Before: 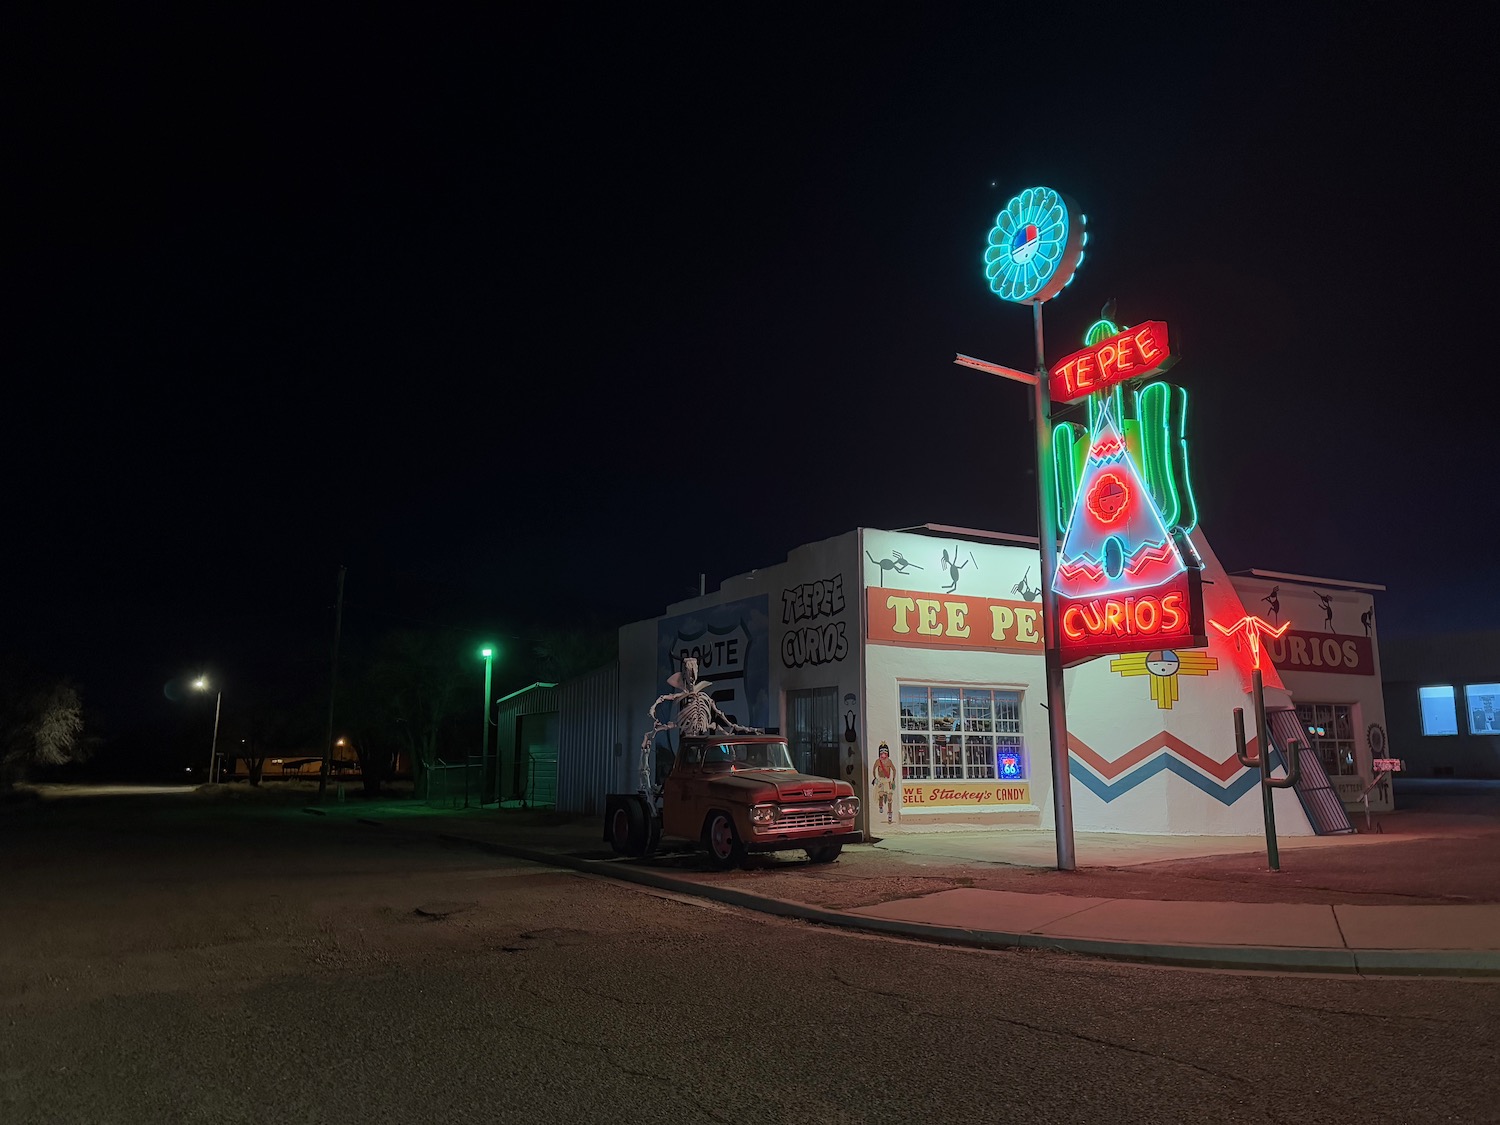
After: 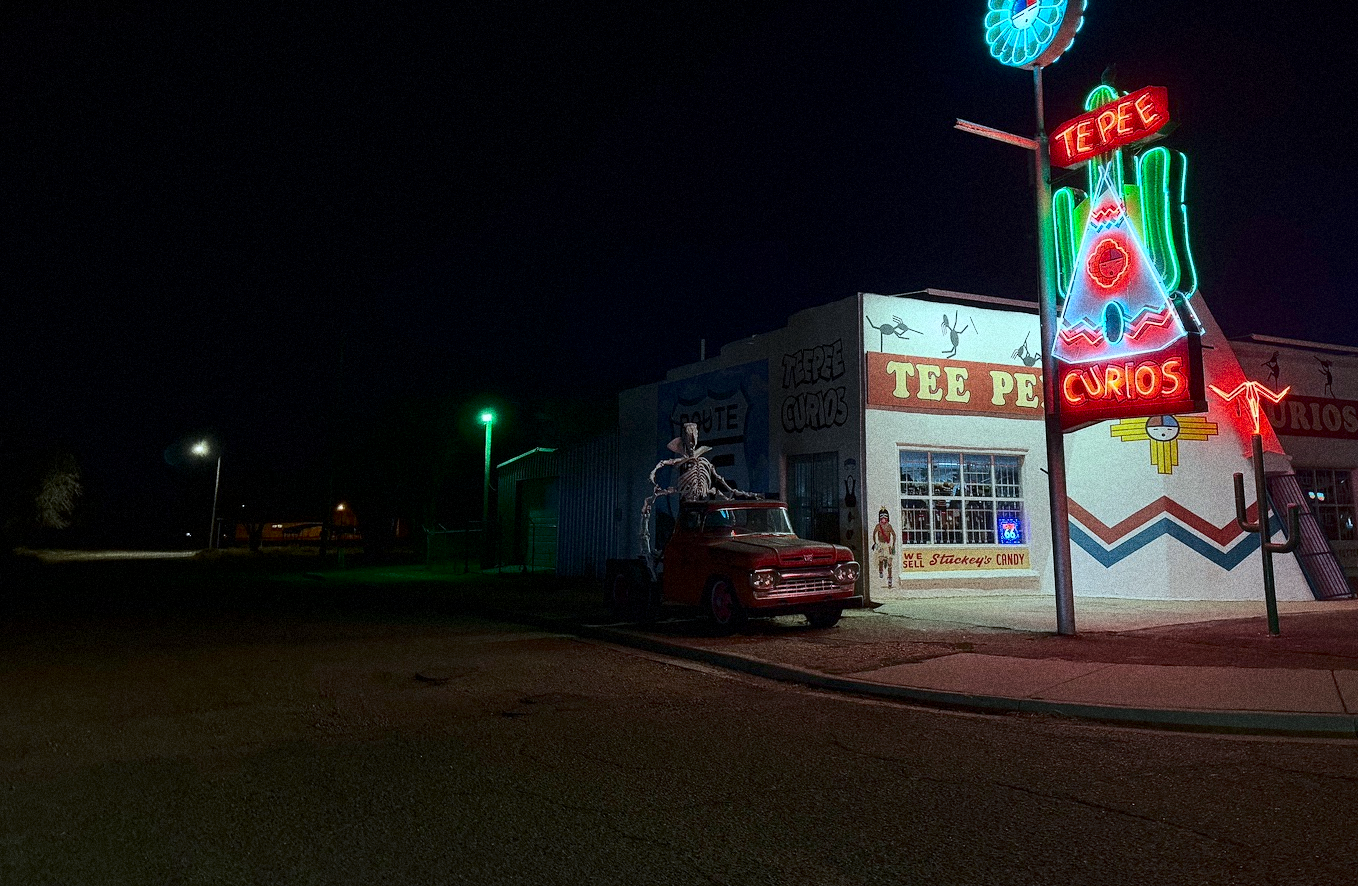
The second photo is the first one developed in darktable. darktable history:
white balance: red 0.925, blue 1.046
grain: coarseness 14.49 ISO, strength 48.04%, mid-tones bias 35%
crop: top 20.916%, right 9.437%, bottom 0.316%
contrast brightness saturation: contrast 0.28
